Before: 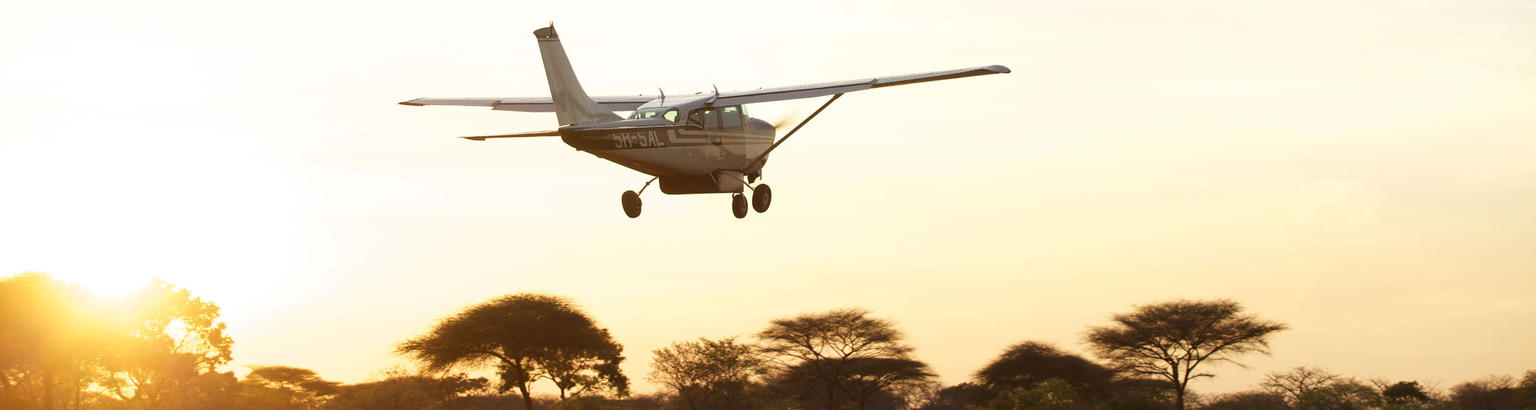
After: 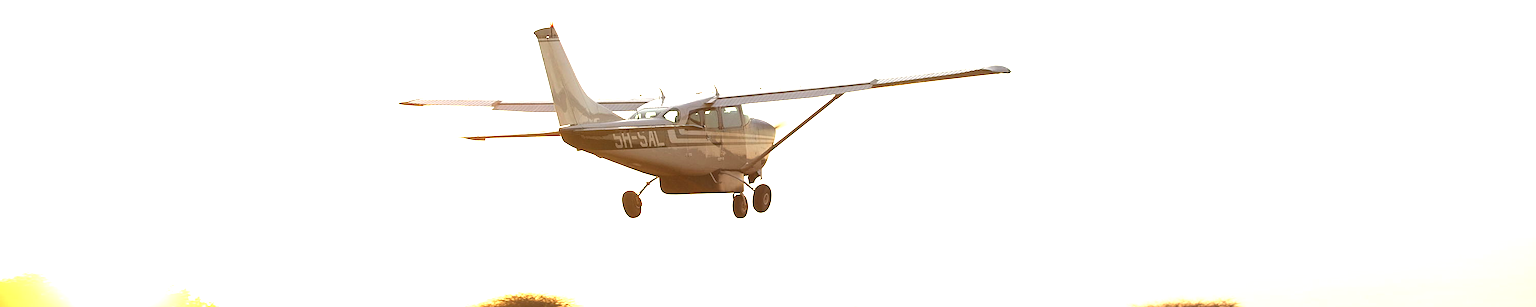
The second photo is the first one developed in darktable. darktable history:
exposure: exposure 1.143 EV, compensate highlight preservation false
crop: bottom 24.98%
sharpen: amount 0.216
